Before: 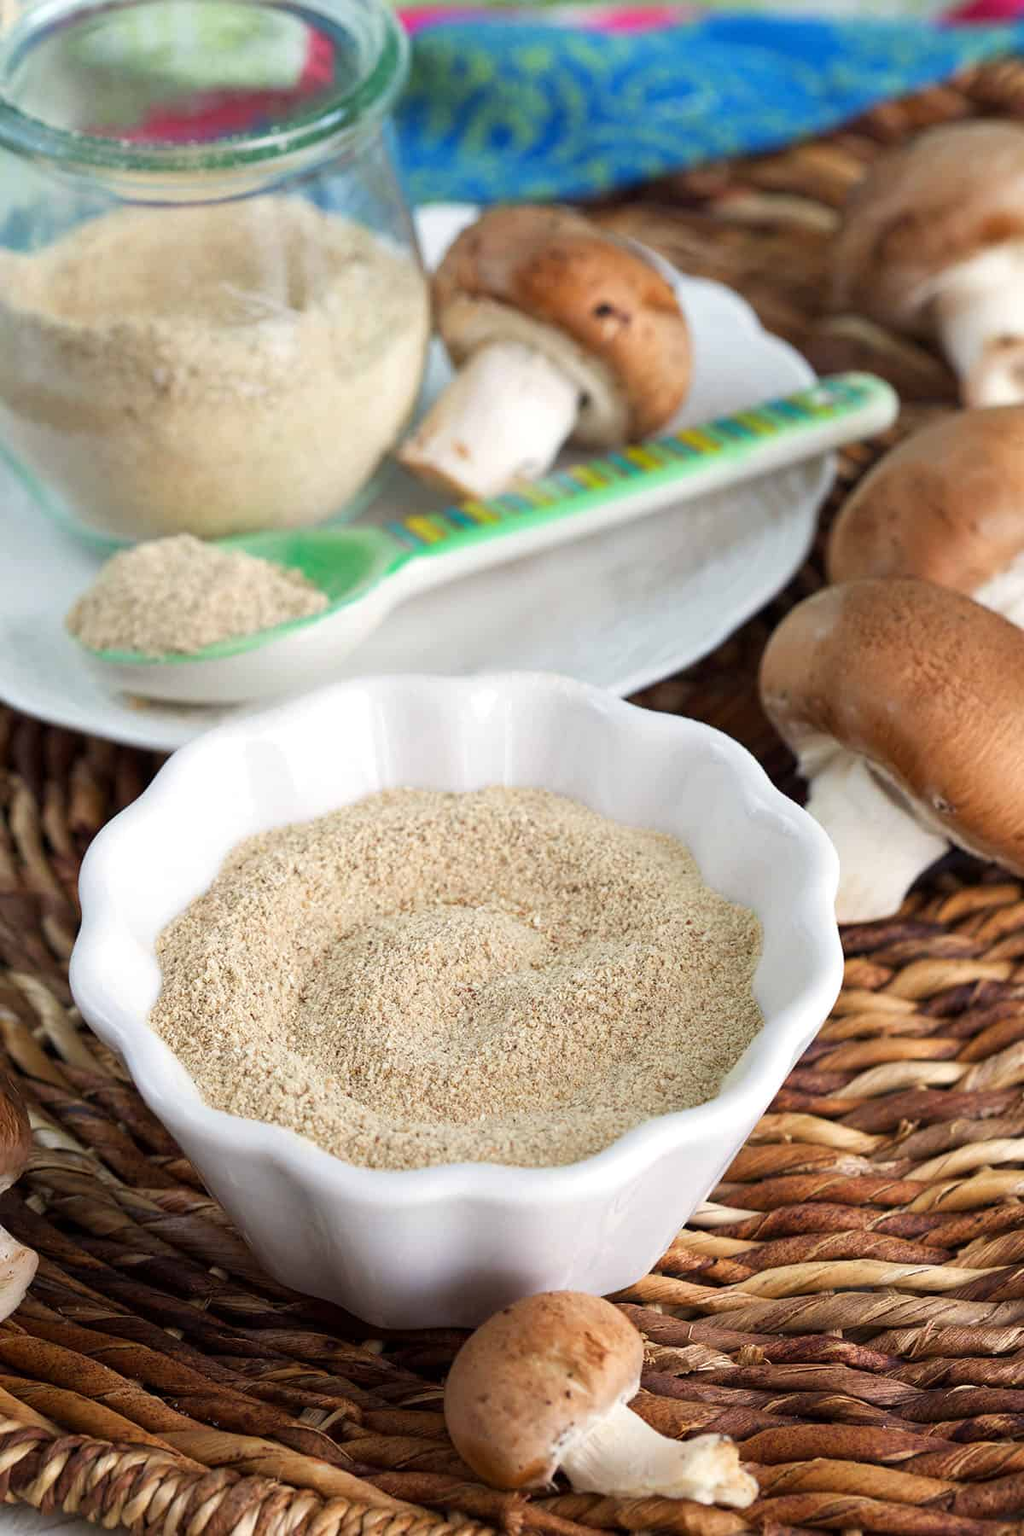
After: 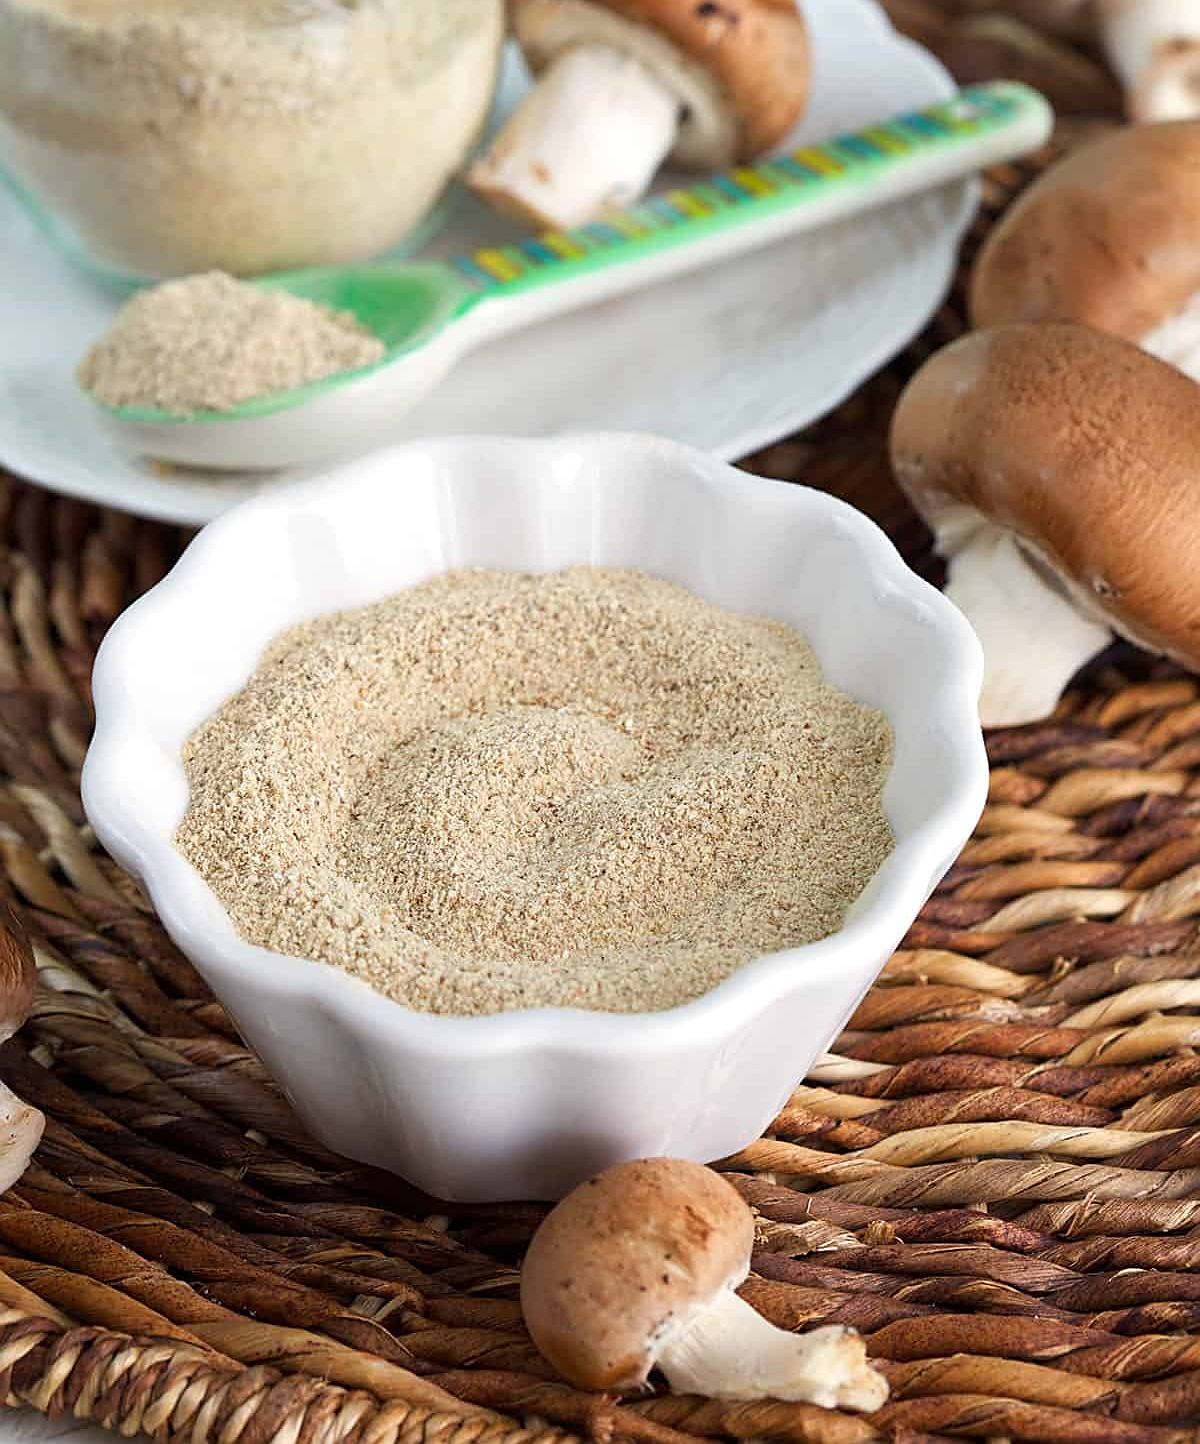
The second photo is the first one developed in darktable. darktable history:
crop and rotate: top 19.728%
sharpen: on, module defaults
